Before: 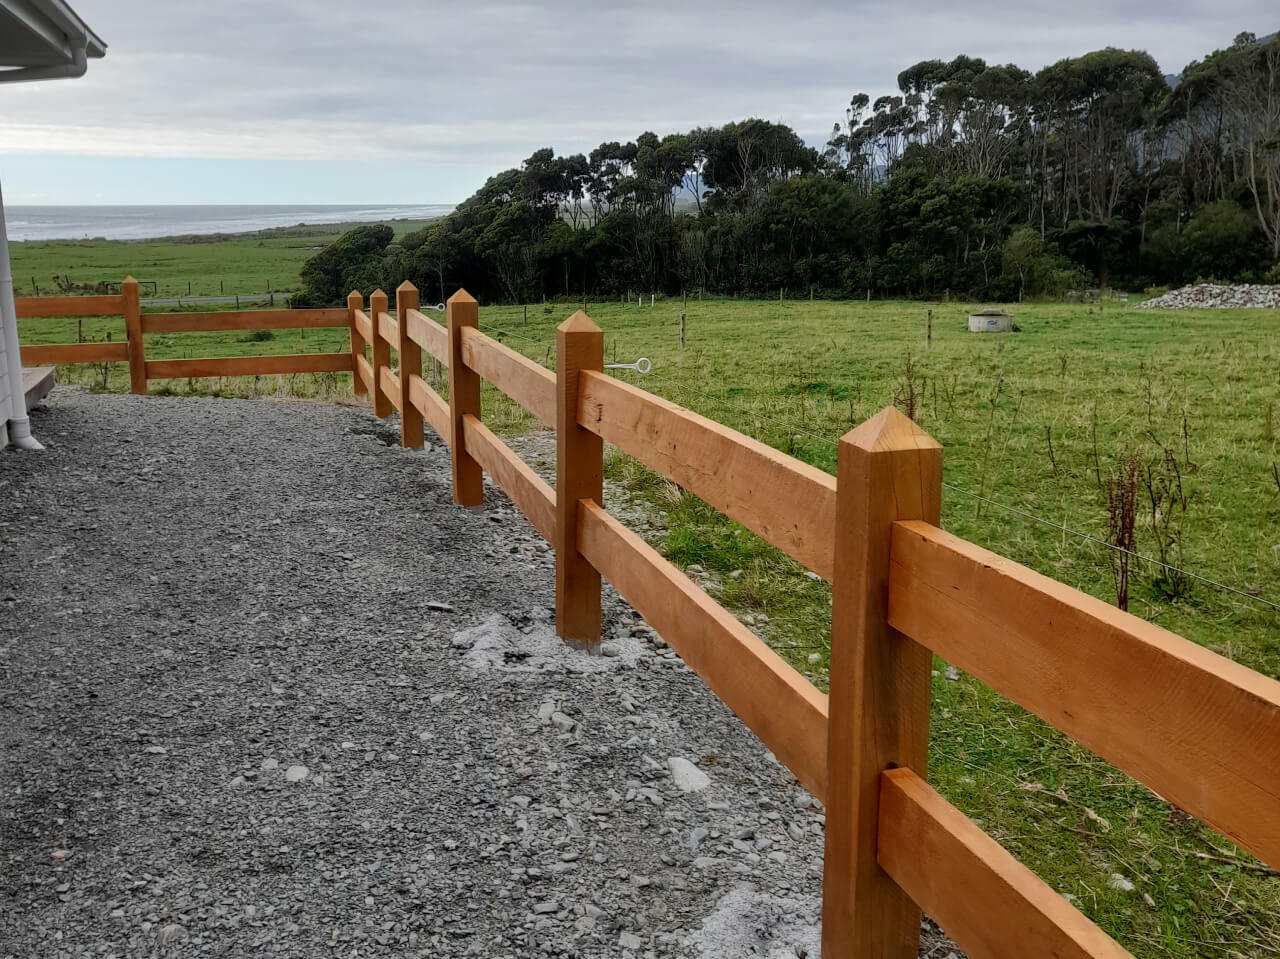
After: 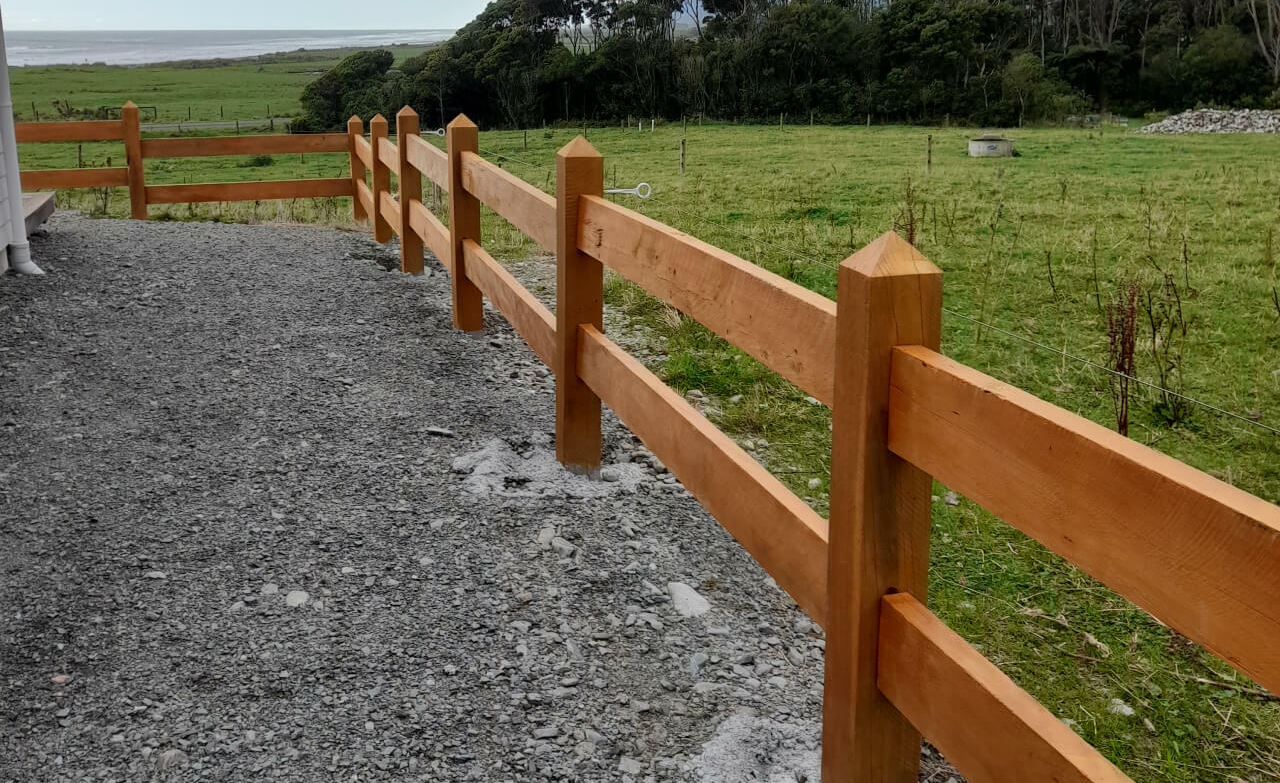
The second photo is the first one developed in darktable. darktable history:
crop and rotate: top 18.311%
